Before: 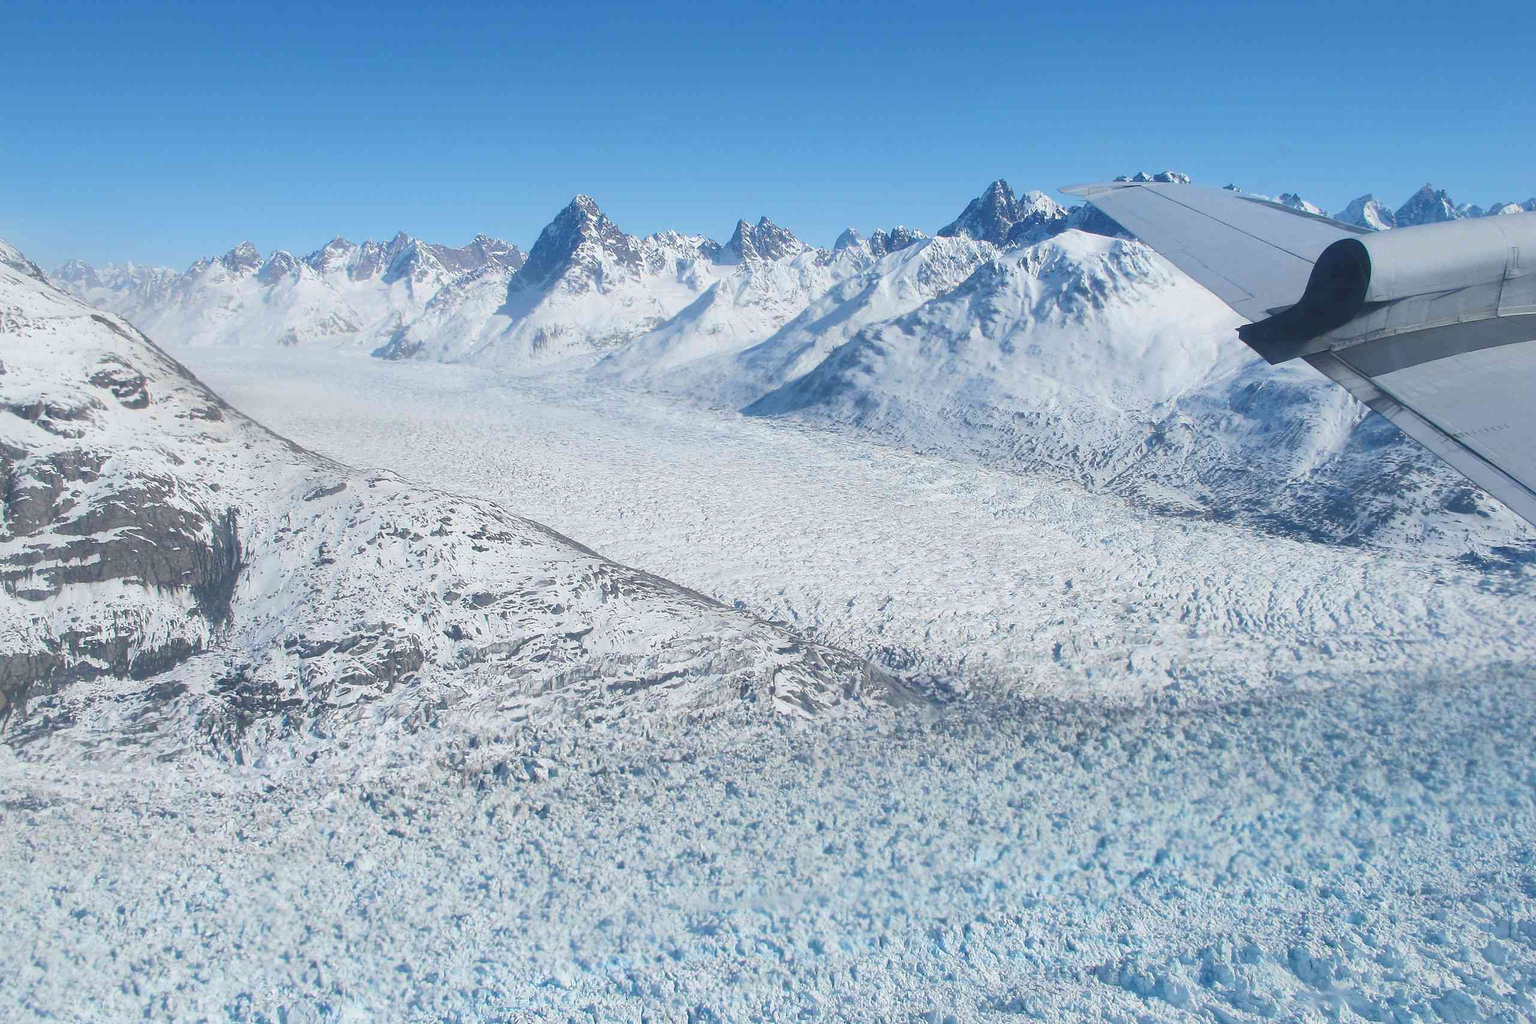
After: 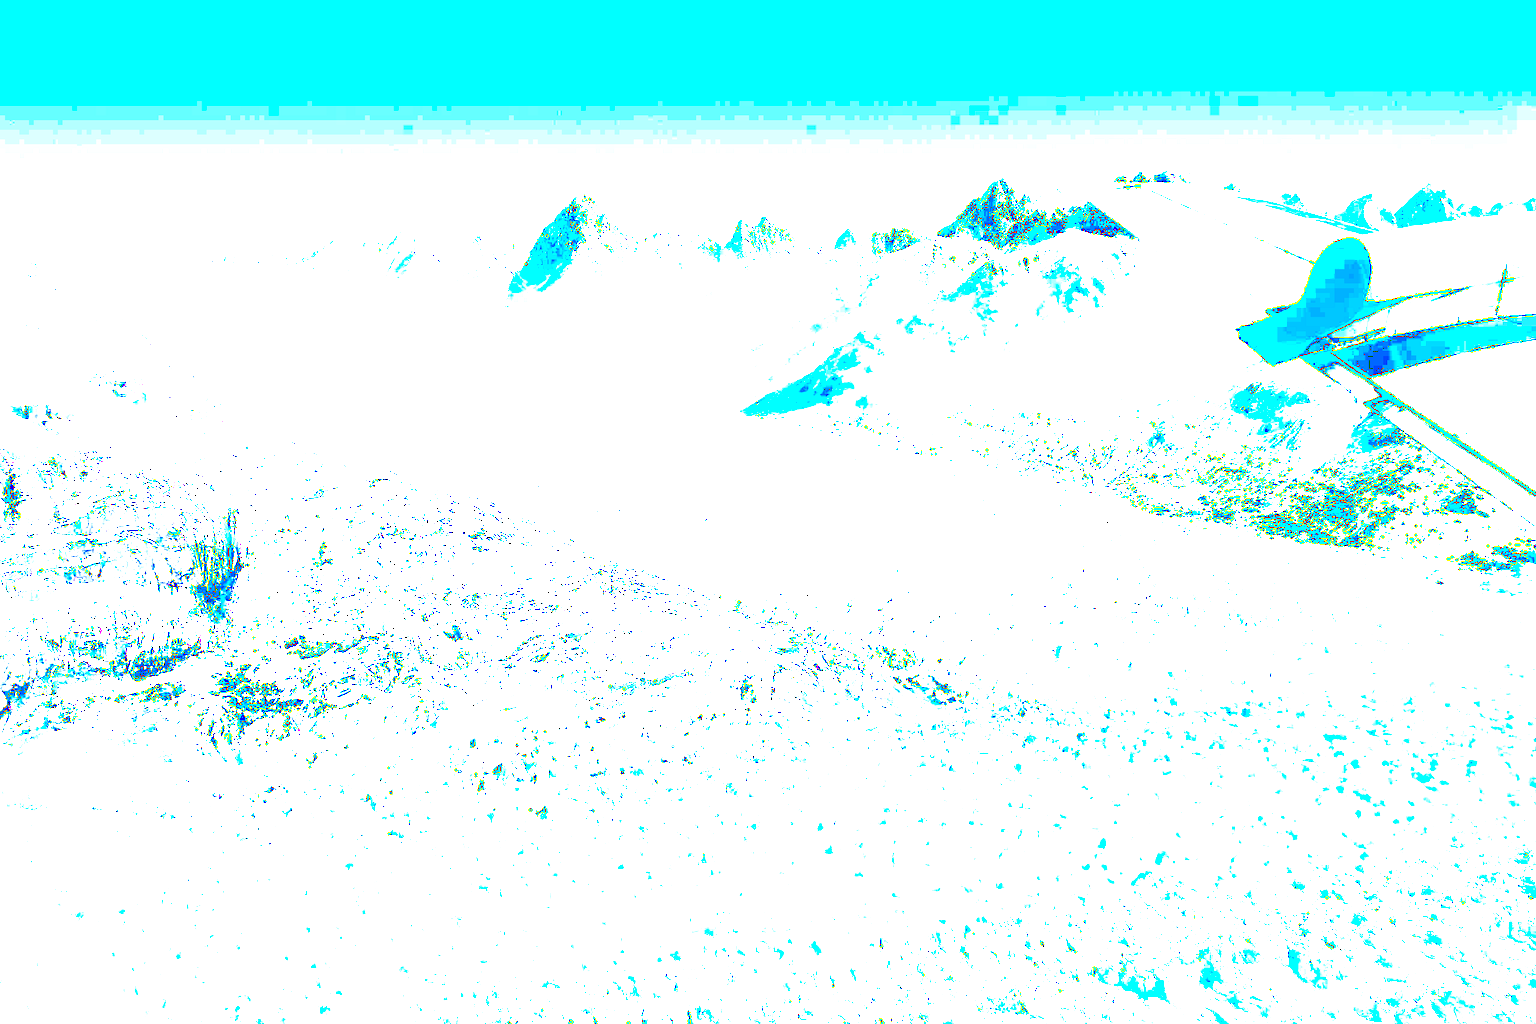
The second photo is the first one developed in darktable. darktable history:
contrast brightness saturation: saturation -0.051
exposure: black level correction 0.099, exposure 2.972 EV, compensate exposure bias true, compensate highlight preservation false
